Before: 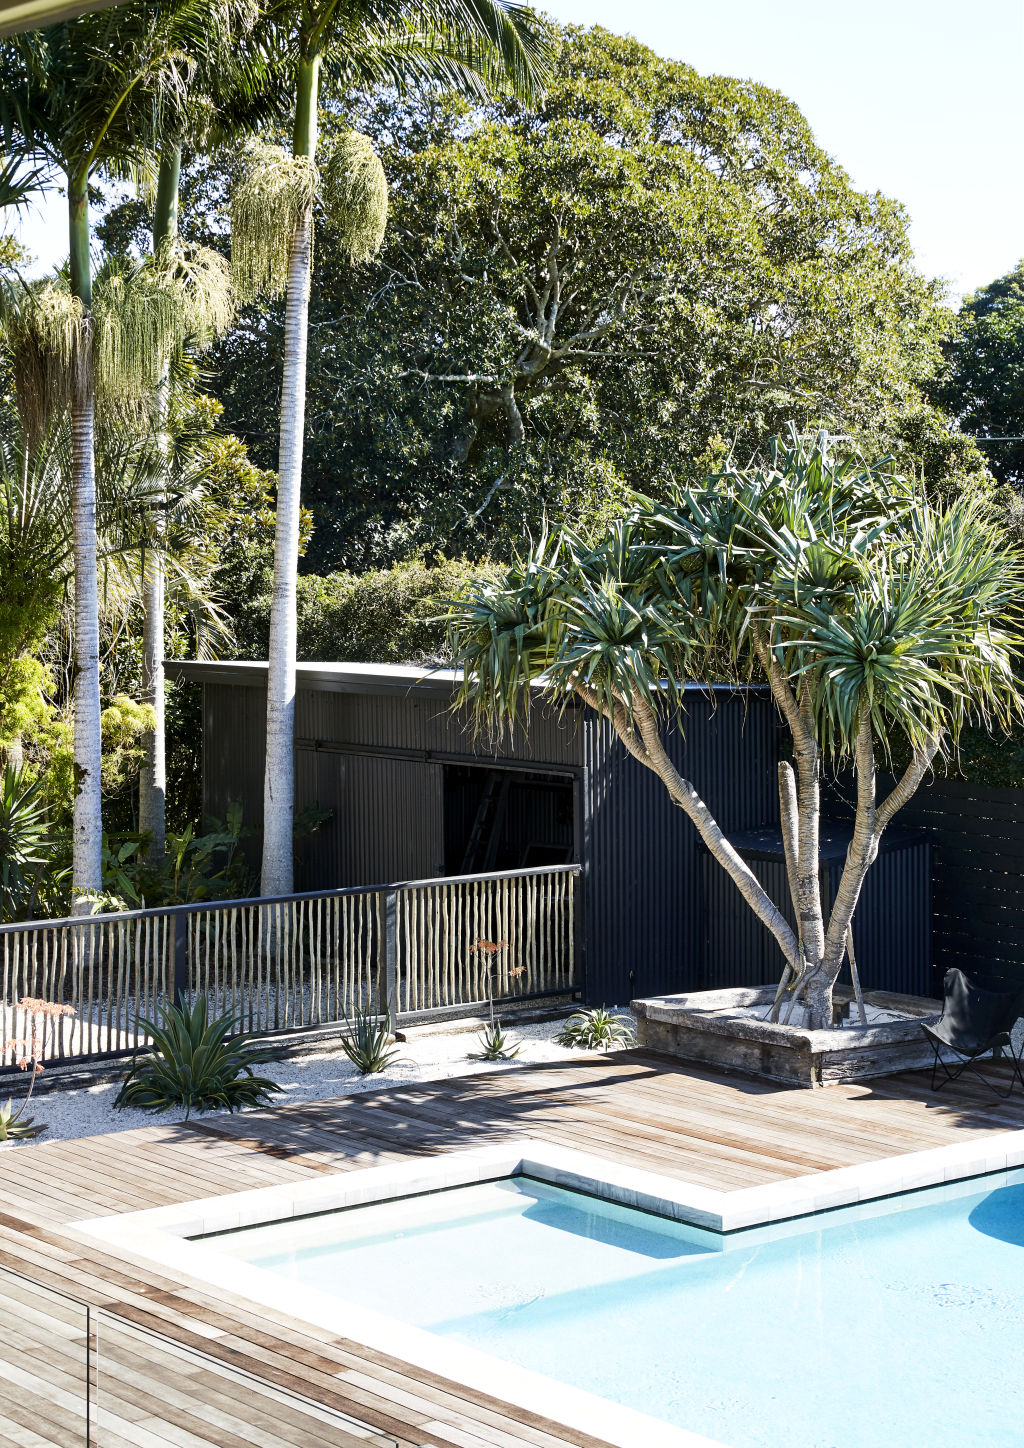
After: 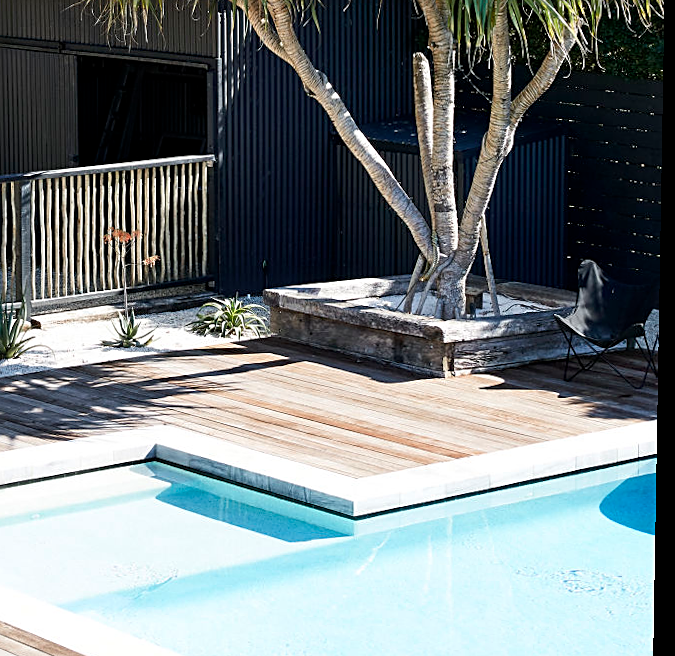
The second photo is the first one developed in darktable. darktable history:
rotate and perspective: lens shift (vertical) 0.048, lens shift (horizontal) -0.024, automatic cropping off
crop and rotate: left 35.509%, top 50.238%, bottom 4.934%
sharpen: on, module defaults
